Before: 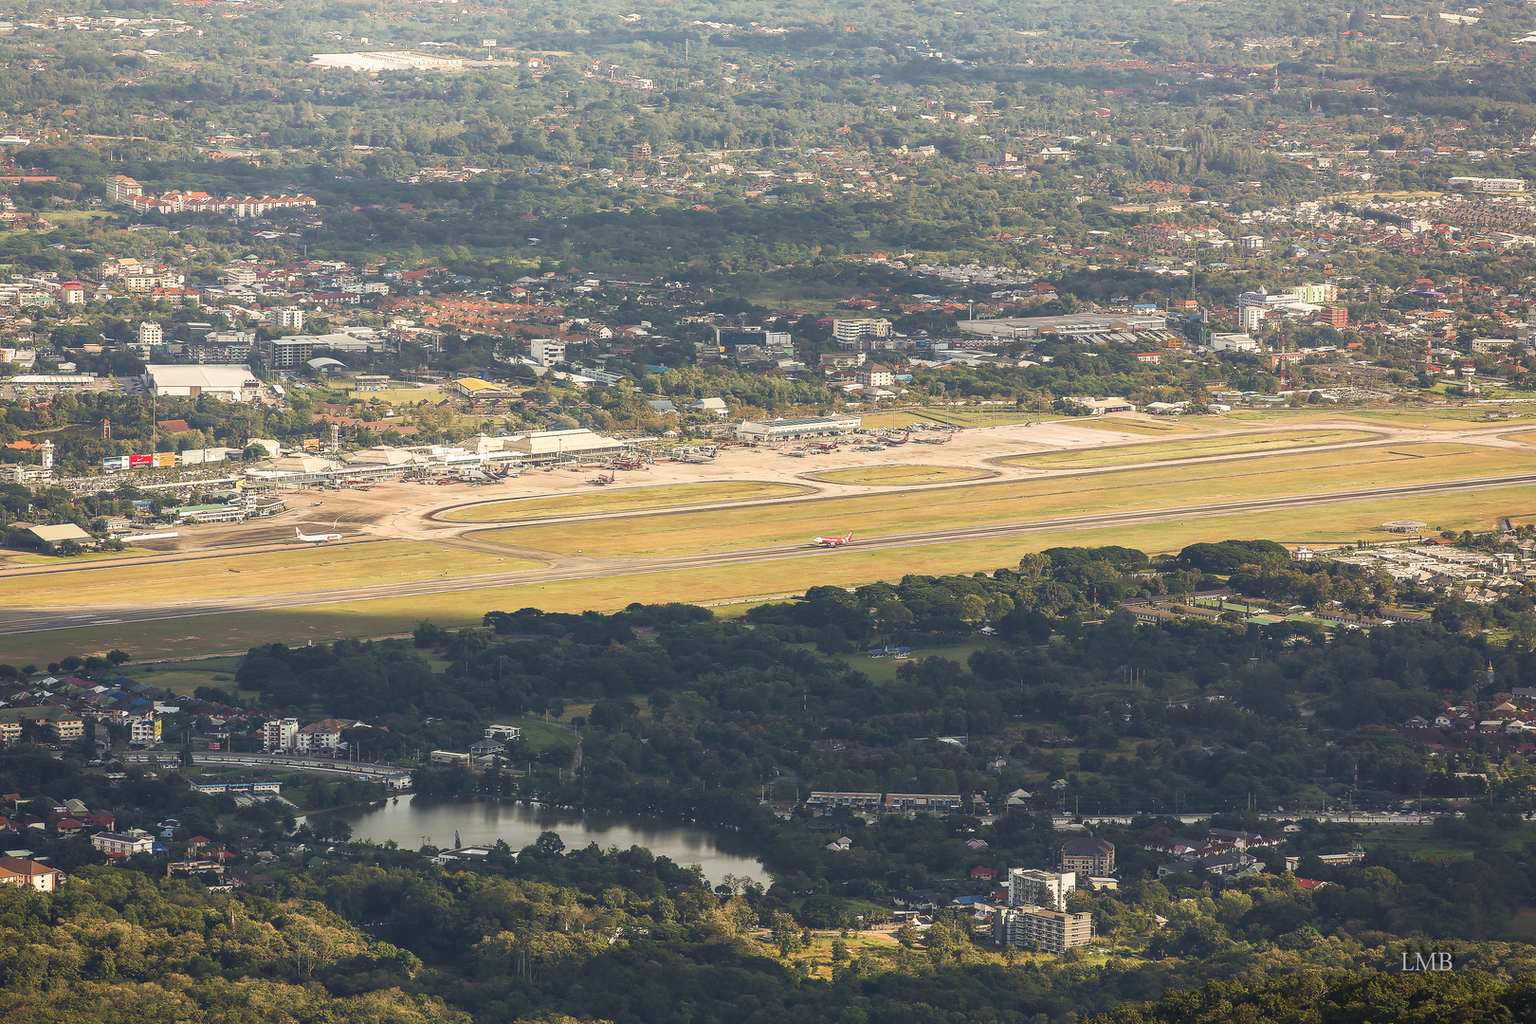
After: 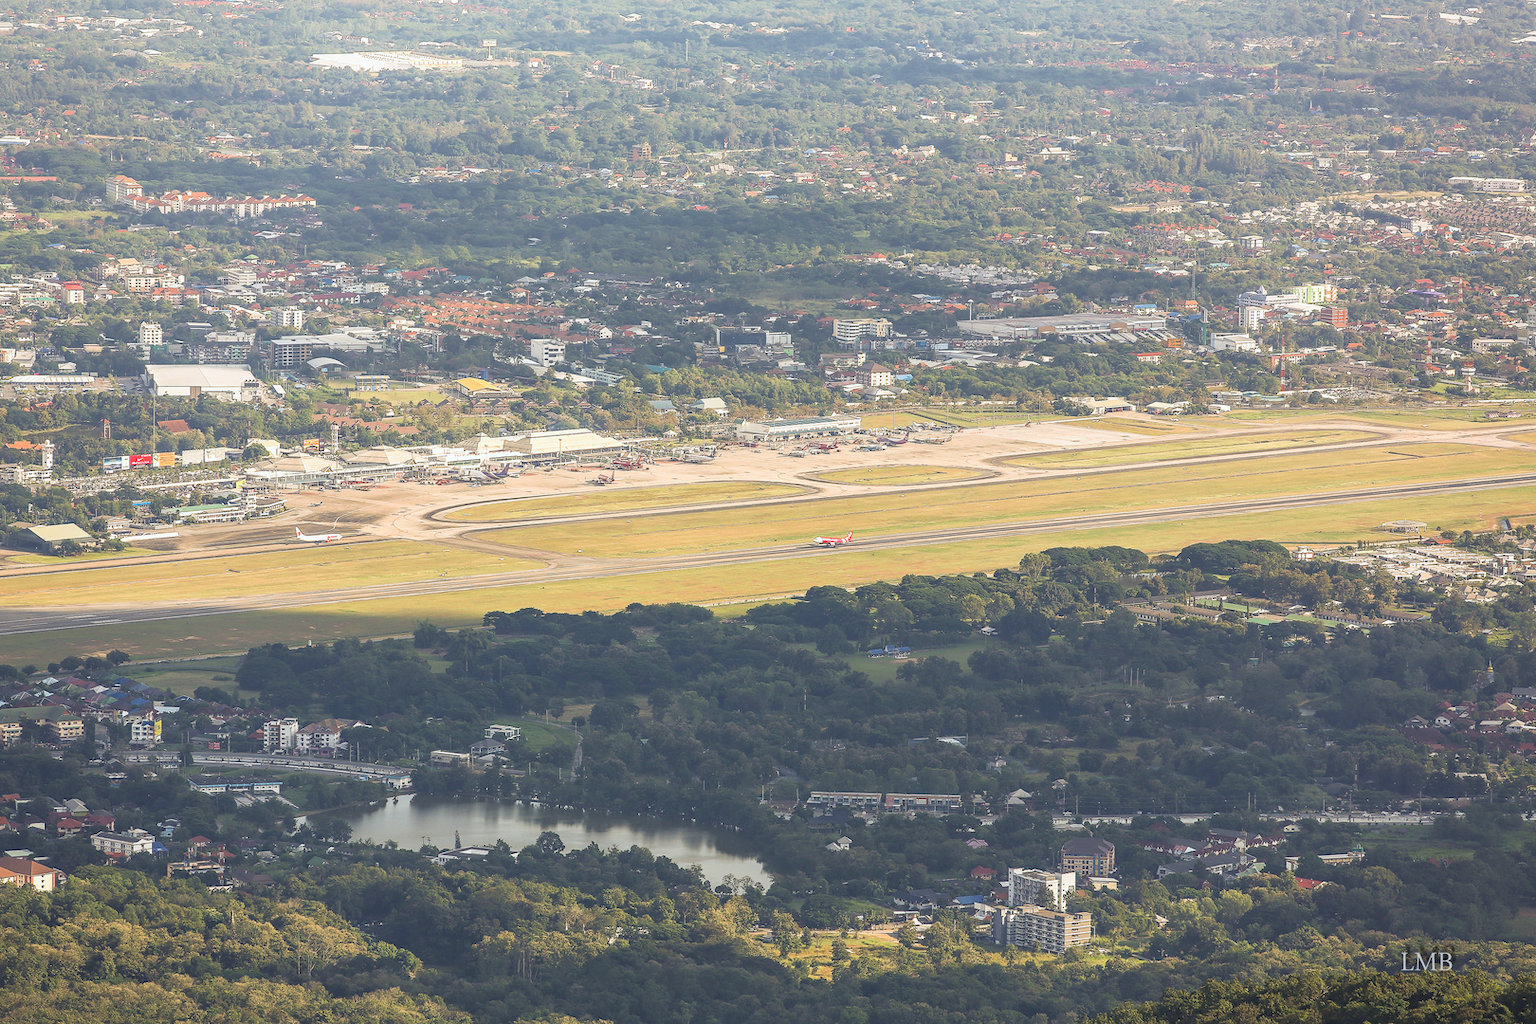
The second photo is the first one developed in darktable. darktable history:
contrast brightness saturation: brightness 0.15
white balance: red 0.974, blue 1.044
